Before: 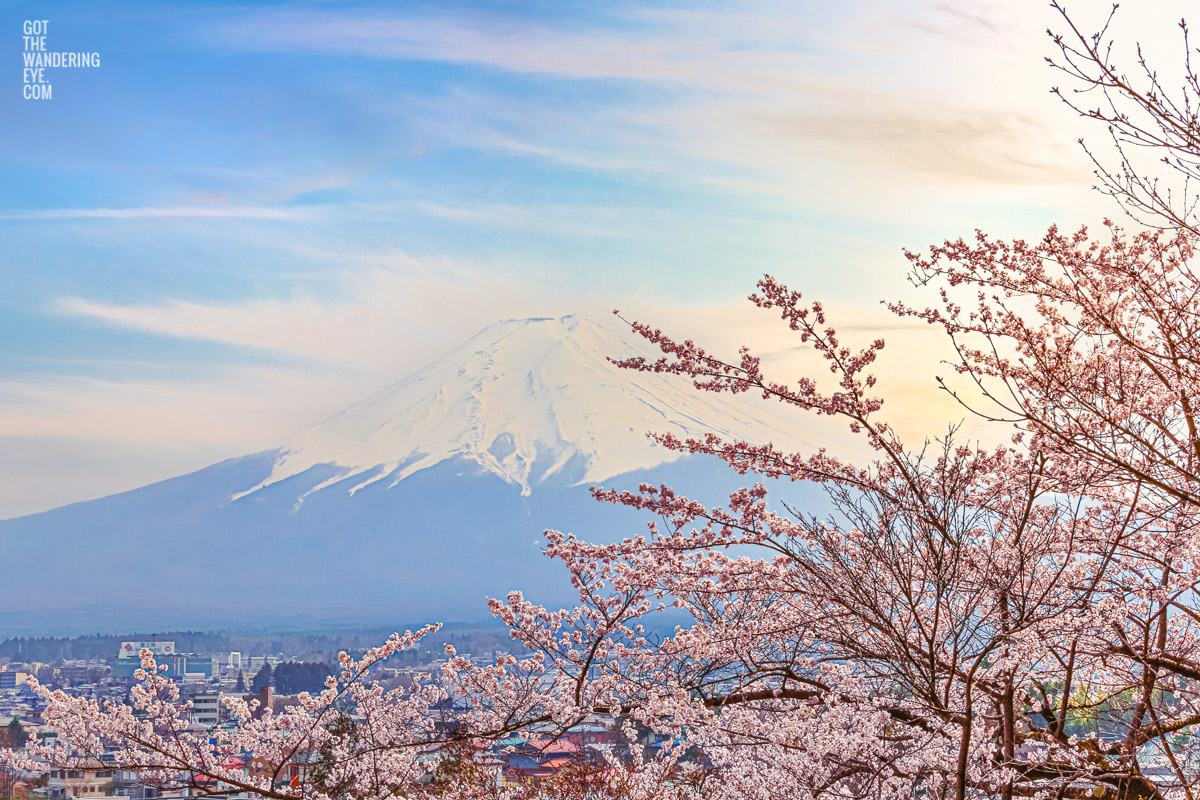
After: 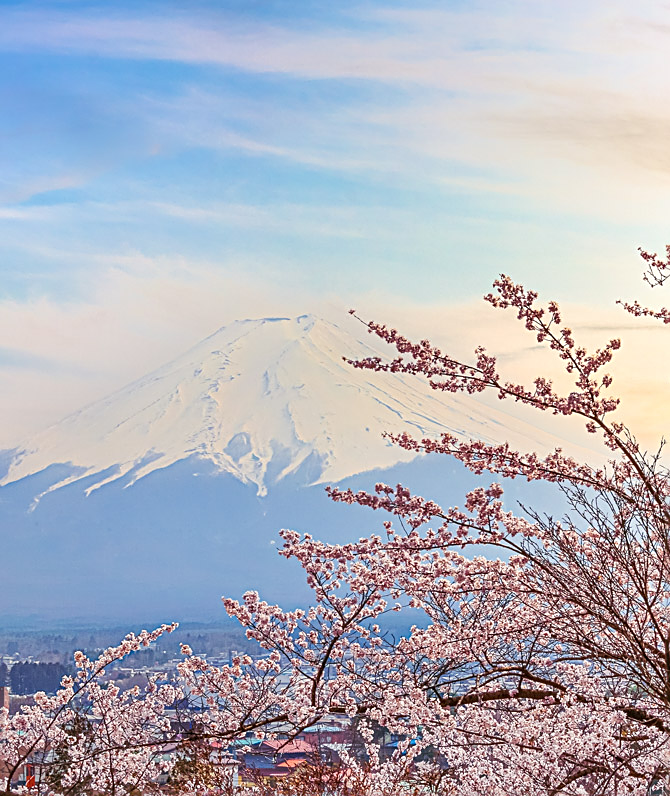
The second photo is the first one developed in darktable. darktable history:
sharpen: on, module defaults
crop: left 22.039%, right 22.046%, bottom 0.013%
